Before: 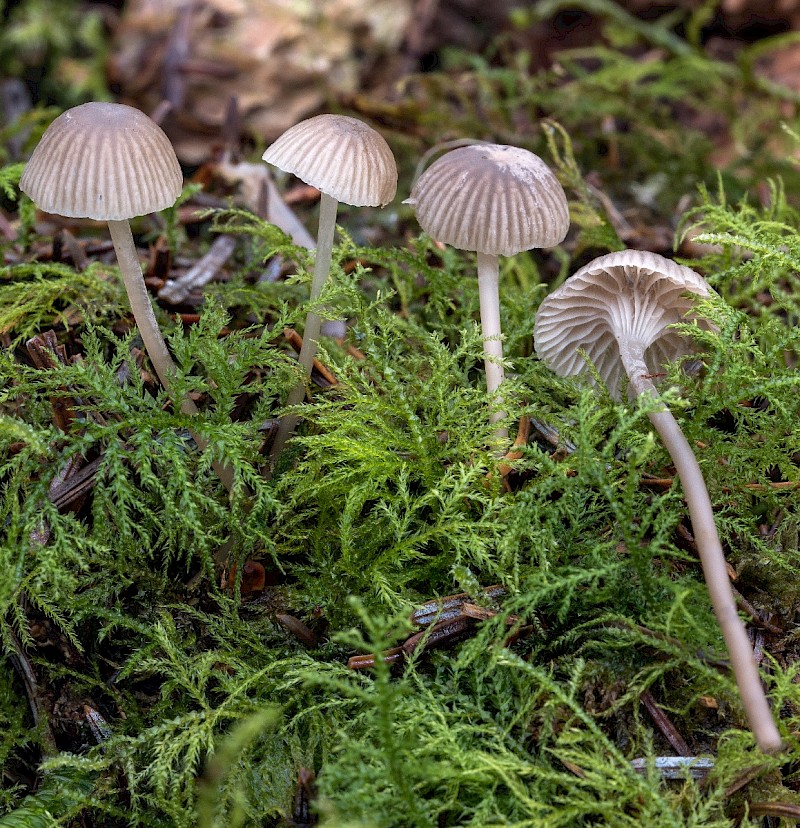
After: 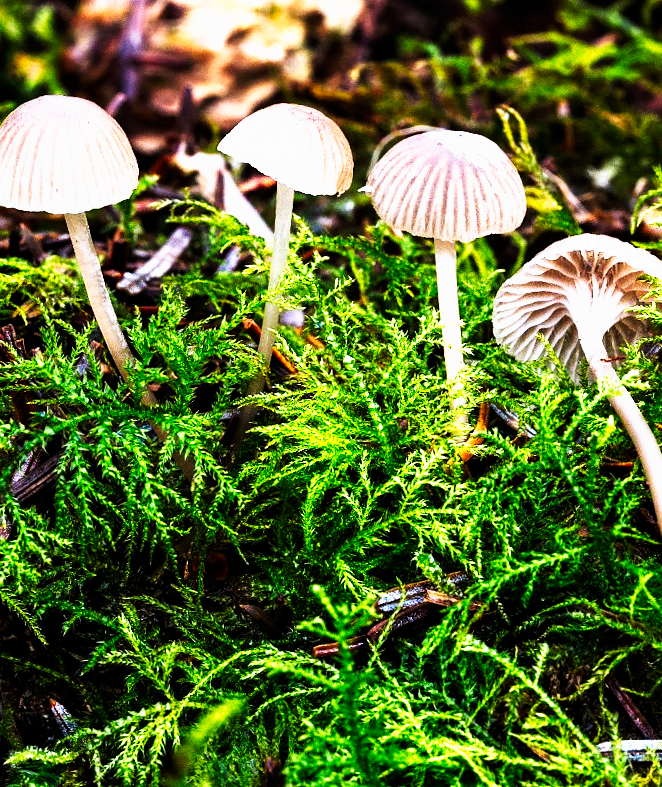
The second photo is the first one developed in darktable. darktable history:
tone curve: curves: ch0 [(0, 0) (0.003, 0) (0.011, 0.001) (0.025, 0.003) (0.044, 0.003) (0.069, 0.006) (0.1, 0.009) (0.136, 0.014) (0.177, 0.029) (0.224, 0.061) (0.277, 0.127) (0.335, 0.218) (0.399, 0.38) (0.468, 0.588) (0.543, 0.809) (0.623, 0.947) (0.709, 0.987) (0.801, 0.99) (0.898, 0.99) (1, 1)], preserve colors none
crop and rotate: angle 1°, left 4.281%, top 0.642%, right 11.383%, bottom 2.486%
